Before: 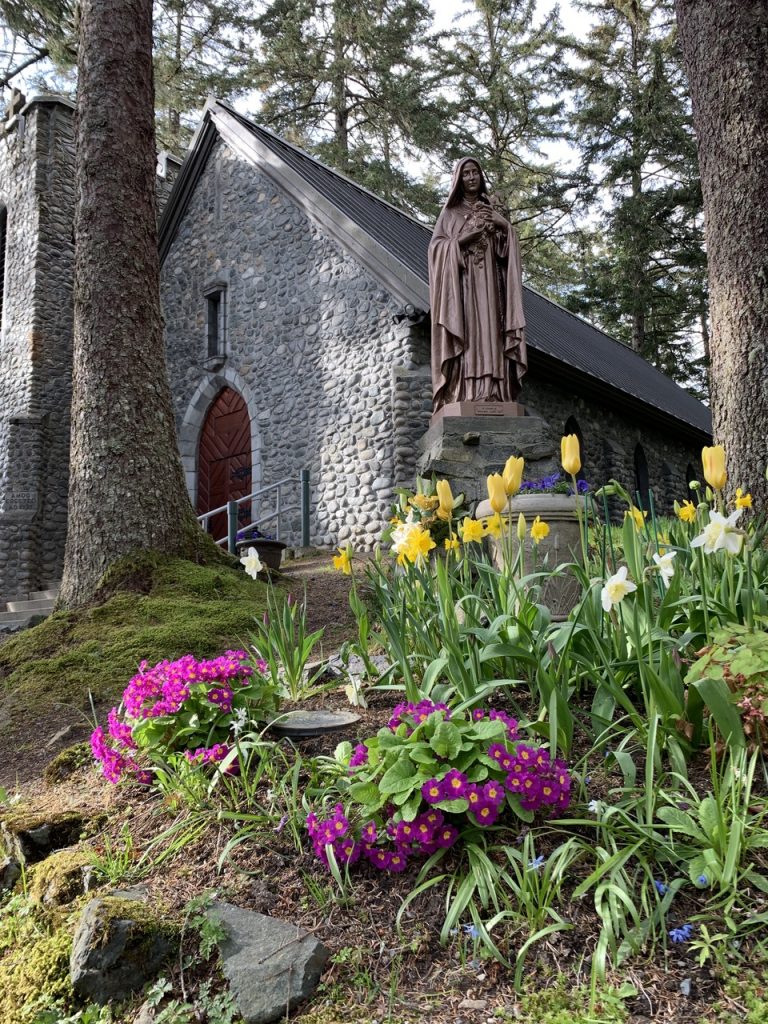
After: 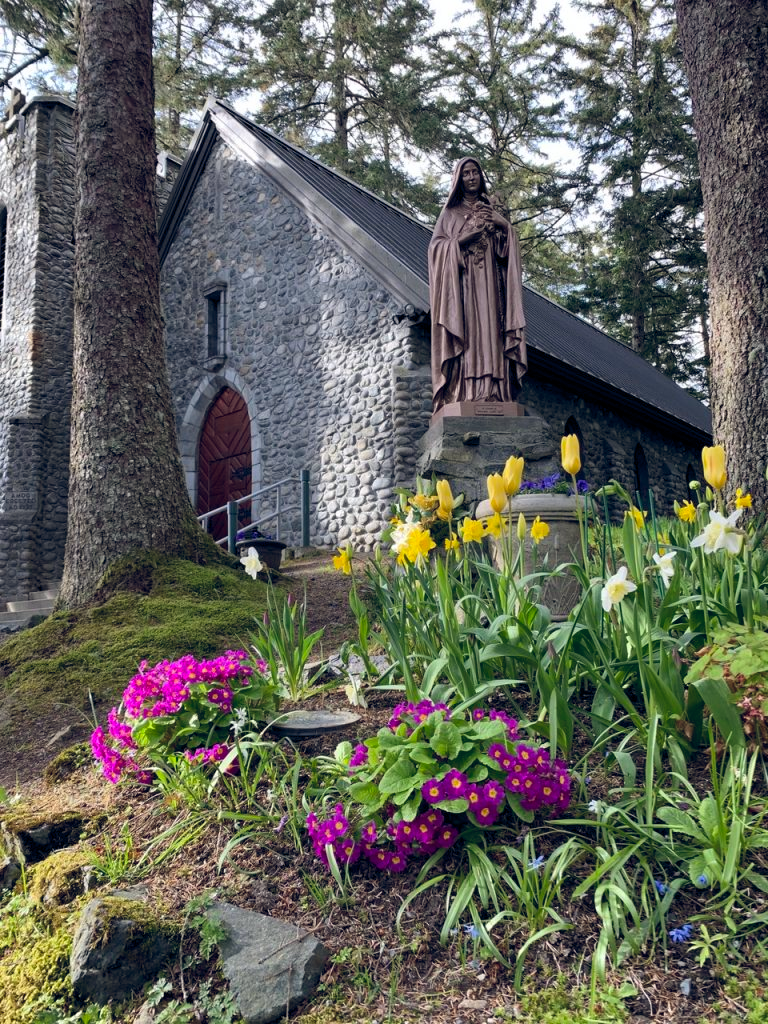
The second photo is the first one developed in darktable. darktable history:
color balance rgb: global offset › chroma 0.137%, global offset › hue 253.68°, perceptual saturation grading › global saturation 19.965%, global vibrance 9.65%
